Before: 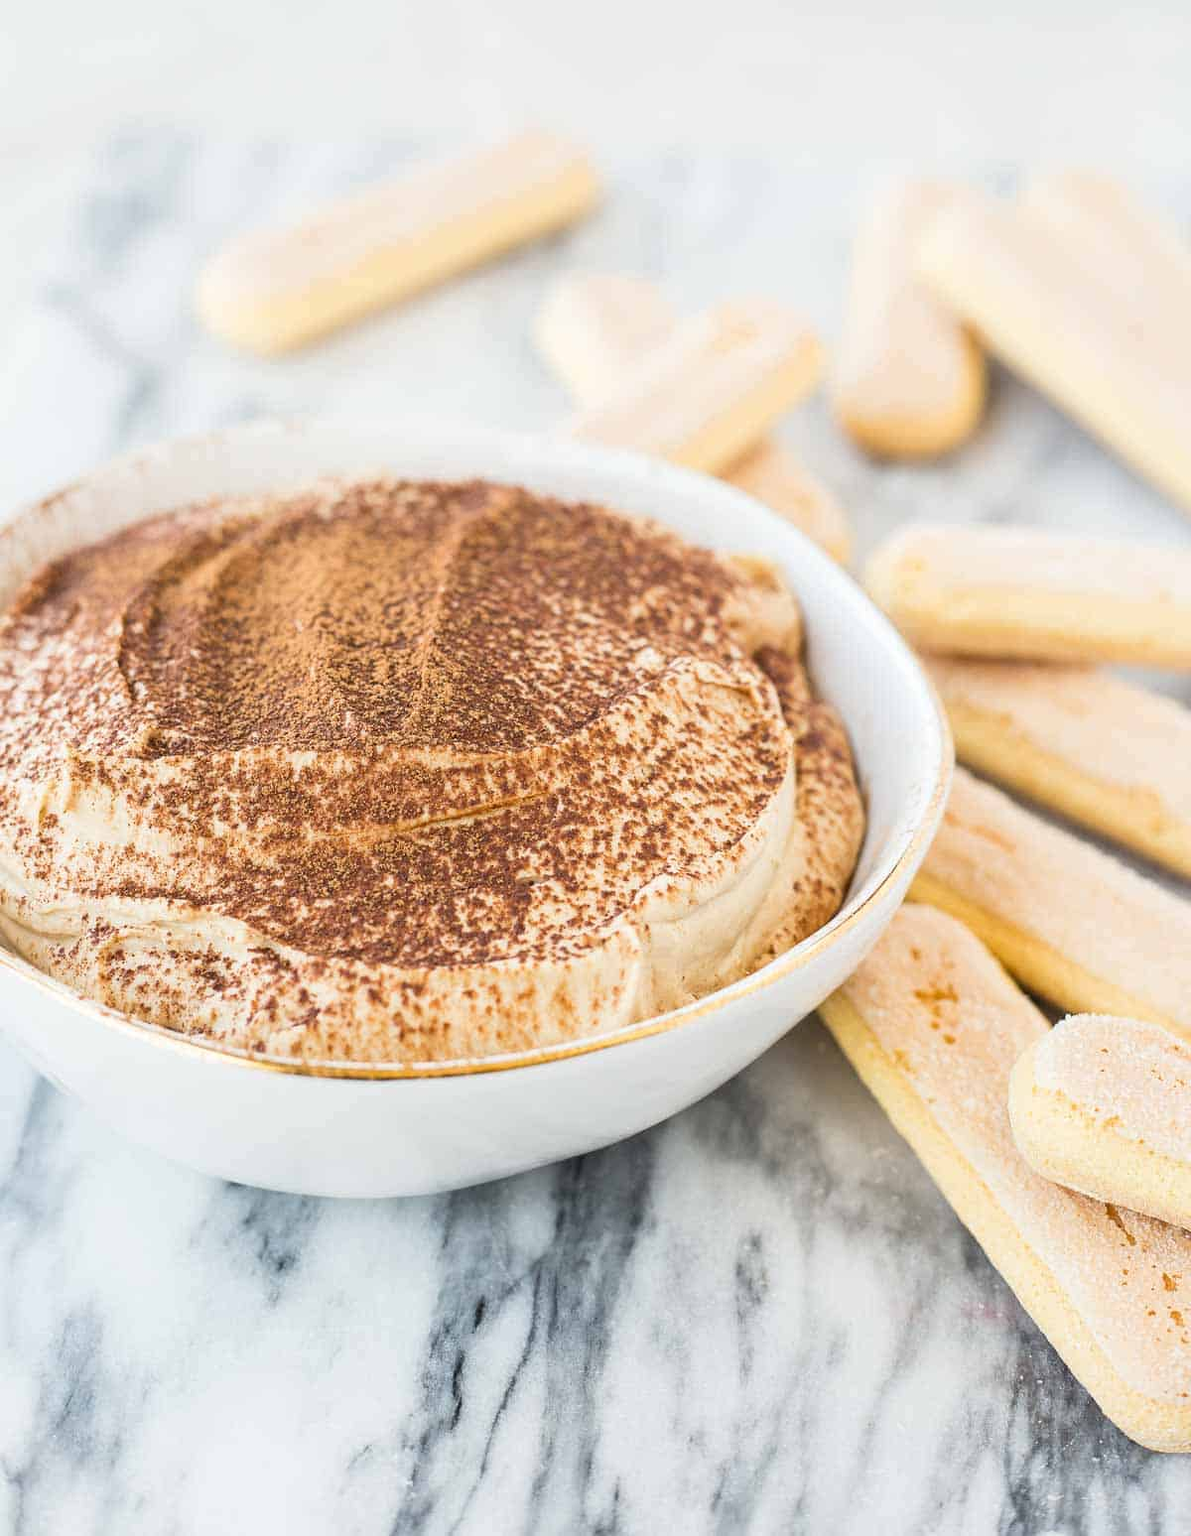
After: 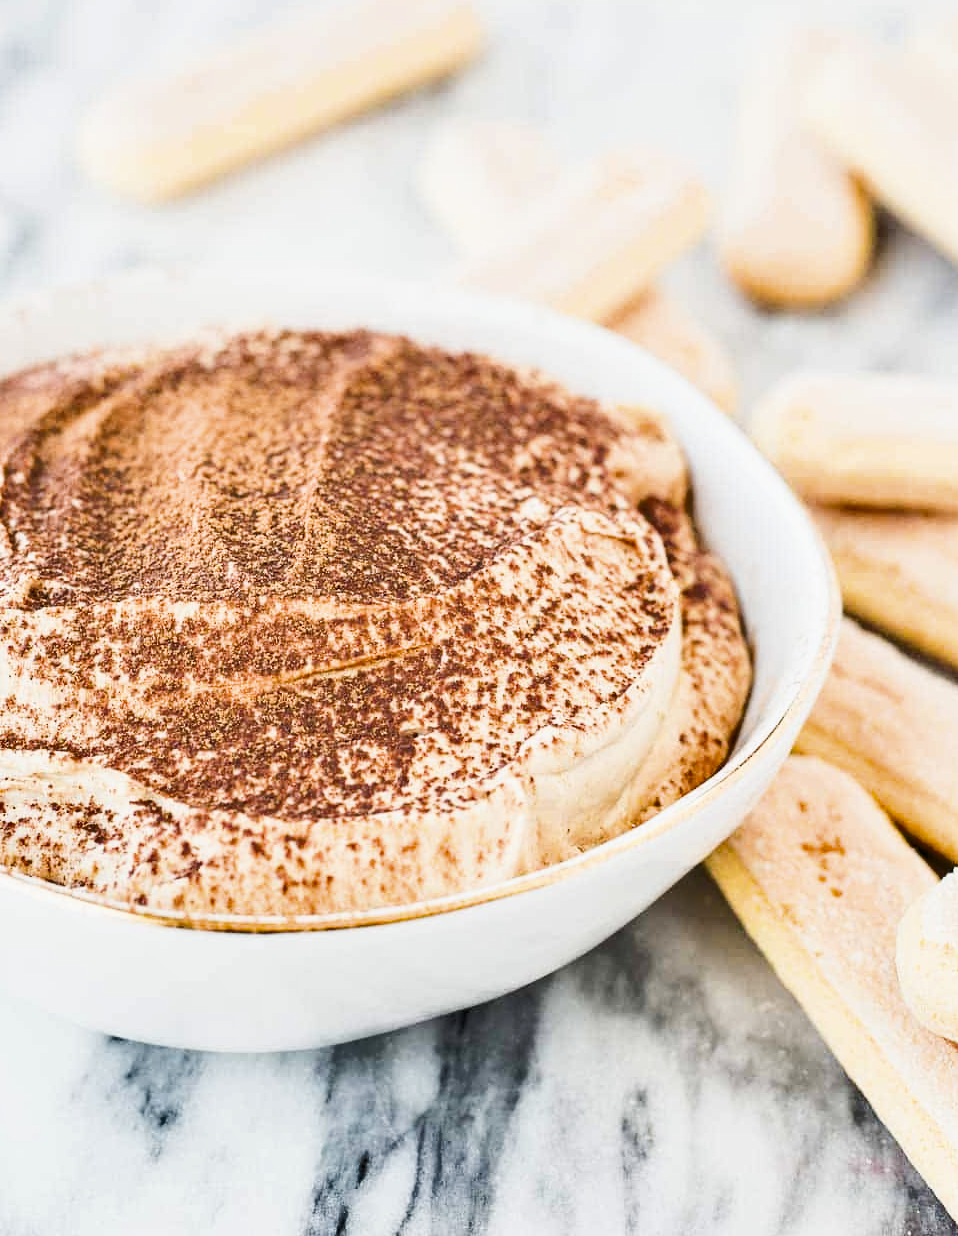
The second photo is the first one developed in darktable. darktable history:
crop and rotate: left 10.071%, top 10.071%, right 10.02%, bottom 10.02%
exposure: black level correction 0, exposure 0.7 EV, compensate exposure bias true, compensate highlight preservation false
shadows and highlights: shadows 60, soften with gaussian
filmic rgb: black relative exposure -5 EV, white relative exposure 3.5 EV, hardness 3.19, contrast 1.2, highlights saturation mix -50%
